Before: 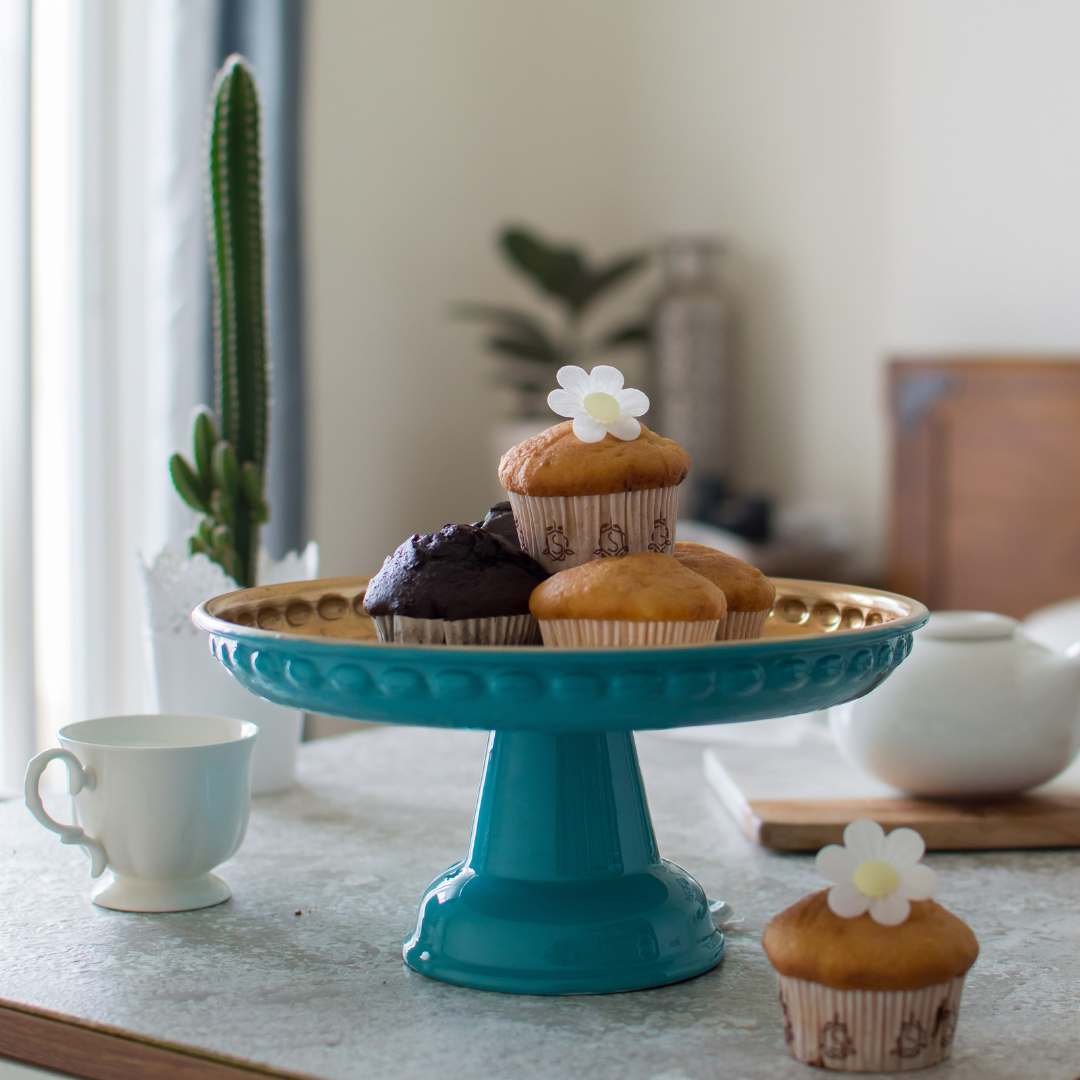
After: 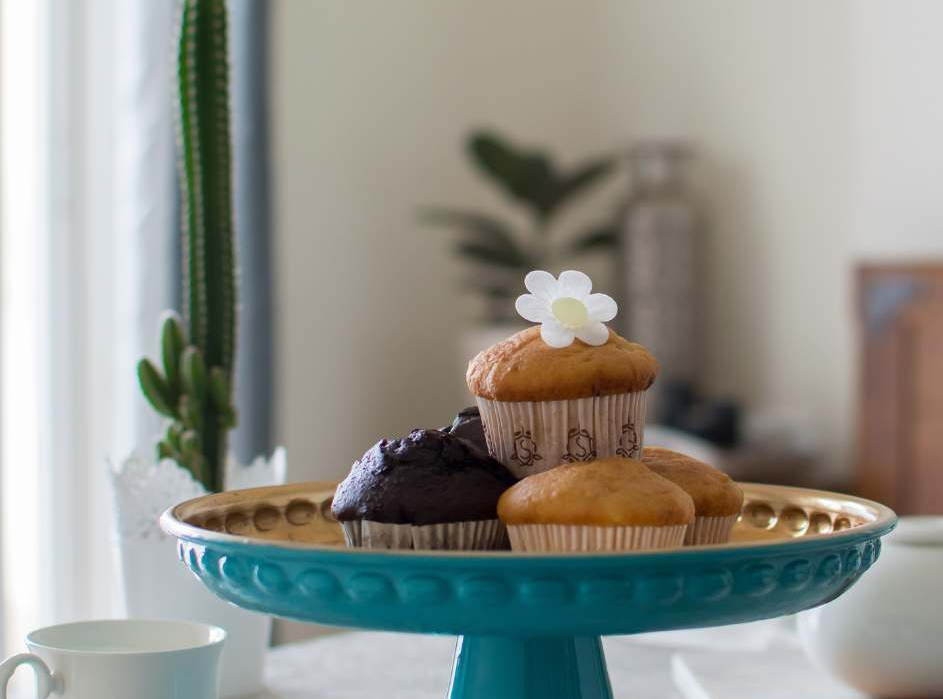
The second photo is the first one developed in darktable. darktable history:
crop: left 3.044%, top 8.83%, right 9.61%, bottom 26.434%
